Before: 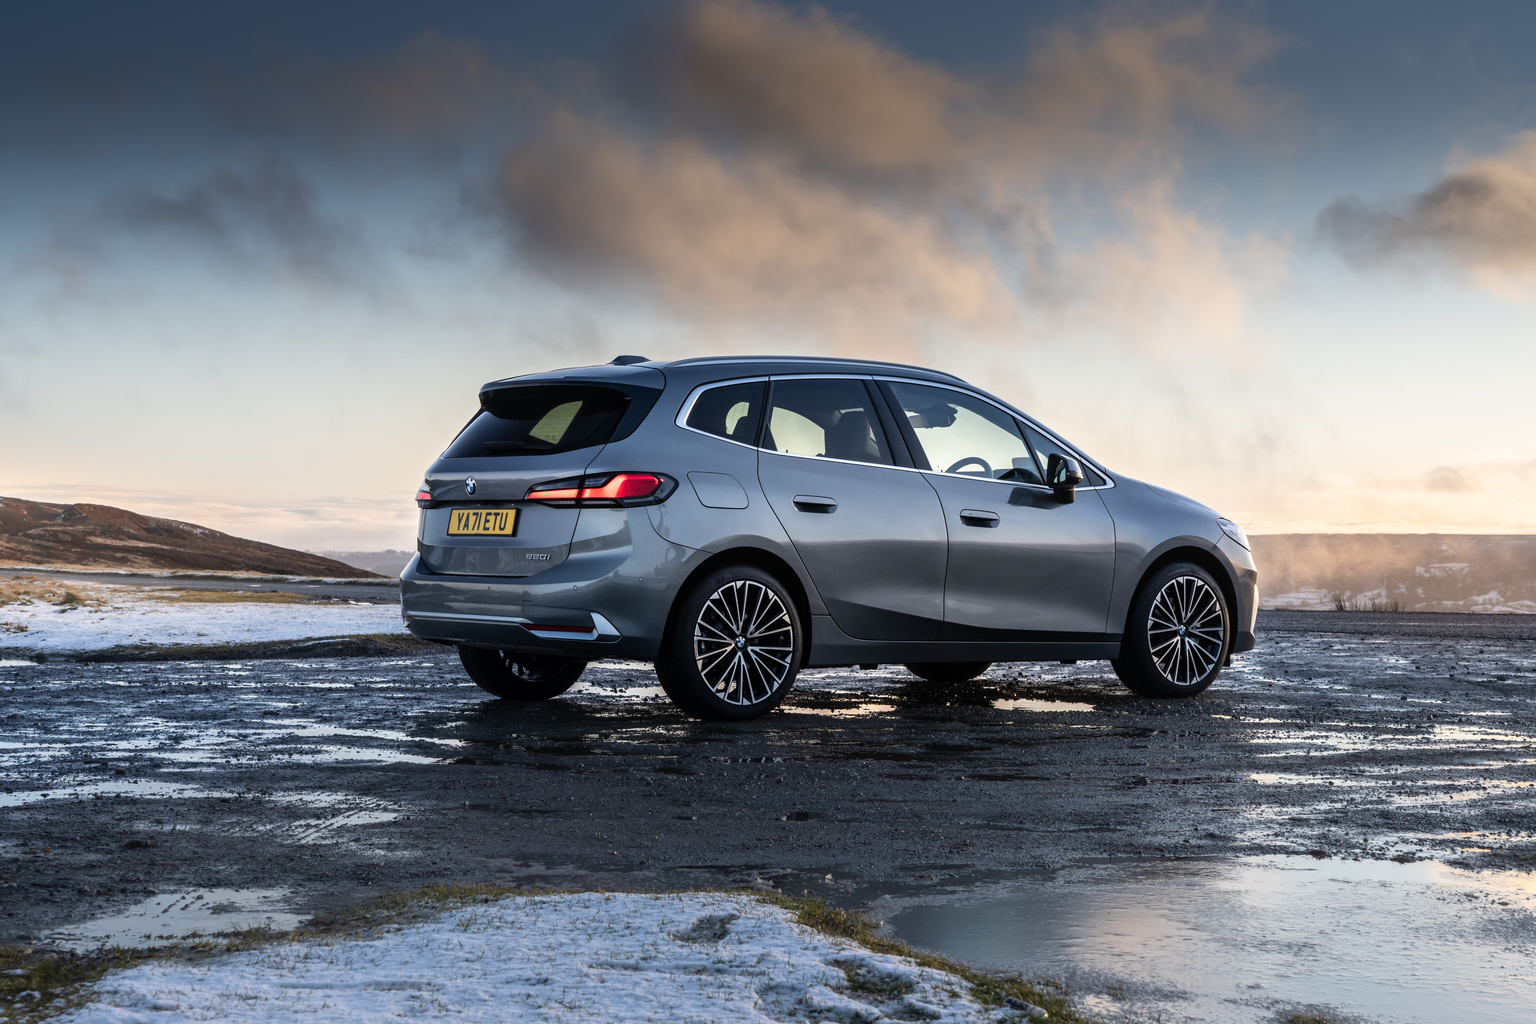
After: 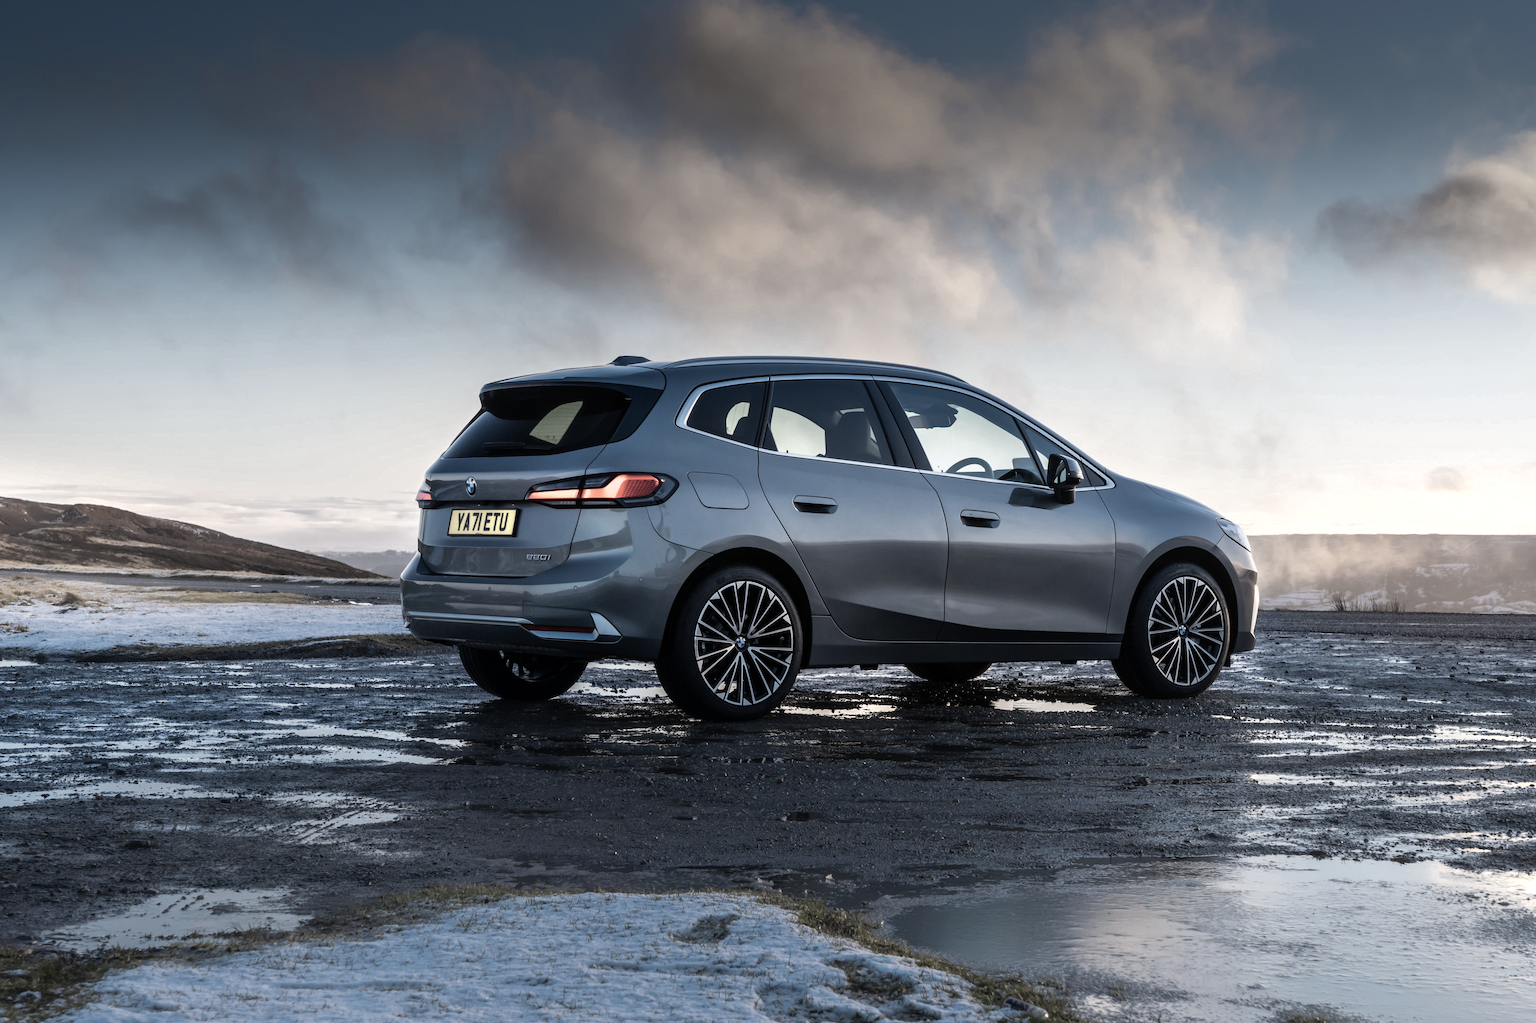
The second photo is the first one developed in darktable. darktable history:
color zones: curves: ch0 [(0.25, 0.667) (0.758, 0.368)]; ch1 [(0.215, 0.245) (0.761, 0.373)]; ch2 [(0.247, 0.554) (0.761, 0.436)]
white balance: red 0.98, blue 1.034
